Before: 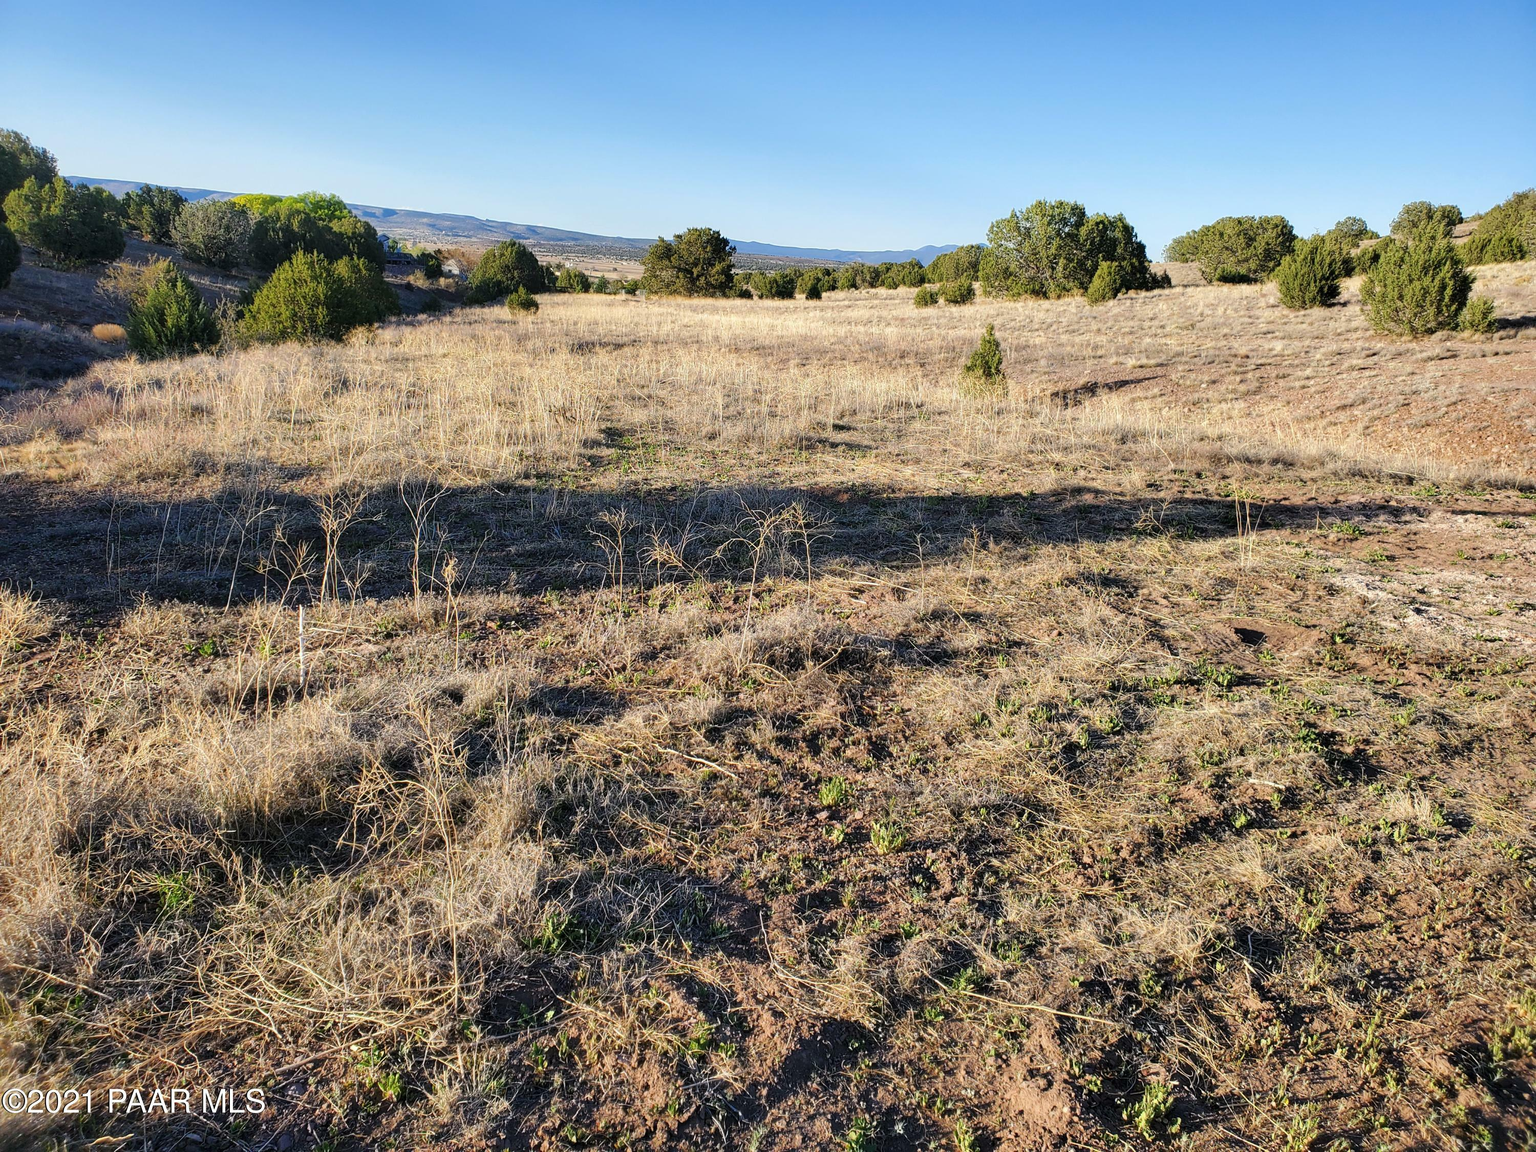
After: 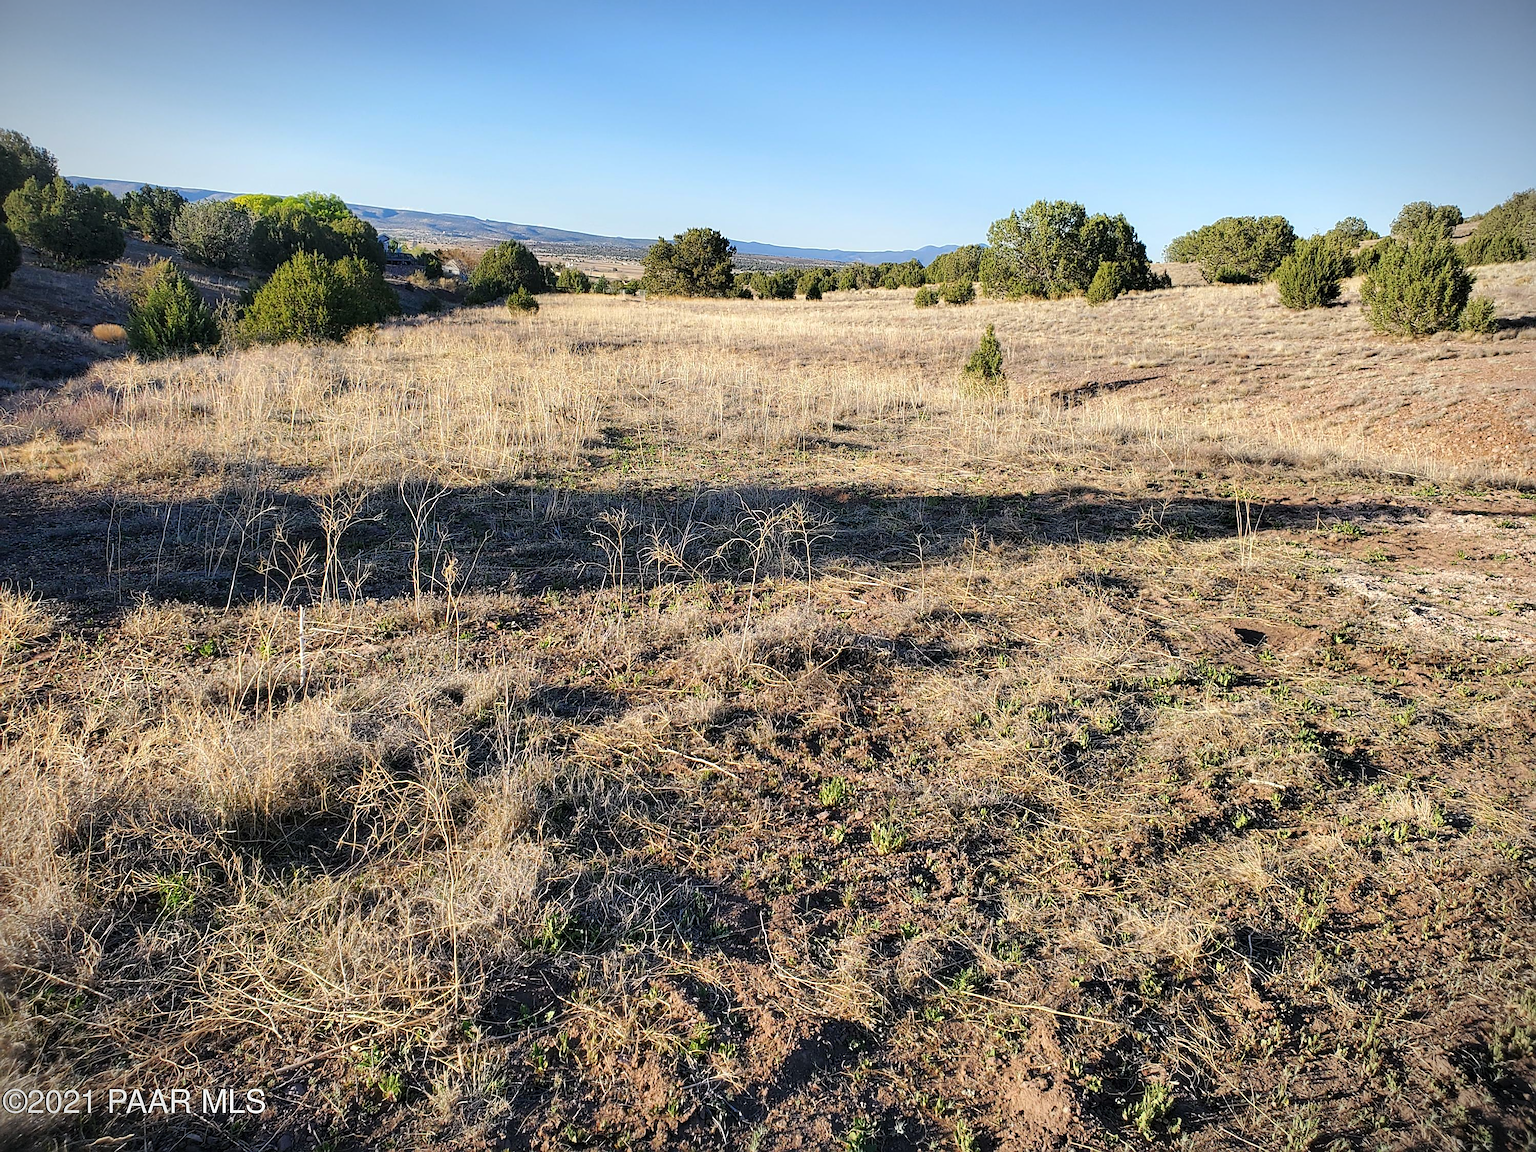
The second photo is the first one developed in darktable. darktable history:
shadows and highlights: radius 90.83, shadows -15.03, white point adjustment 0.267, highlights 32.68, compress 48.39%, soften with gaussian
sharpen: on, module defaults
tone equalizer: on, module defaults
vignetting: fall-off start 99.6%, width/height ratio 1.302
